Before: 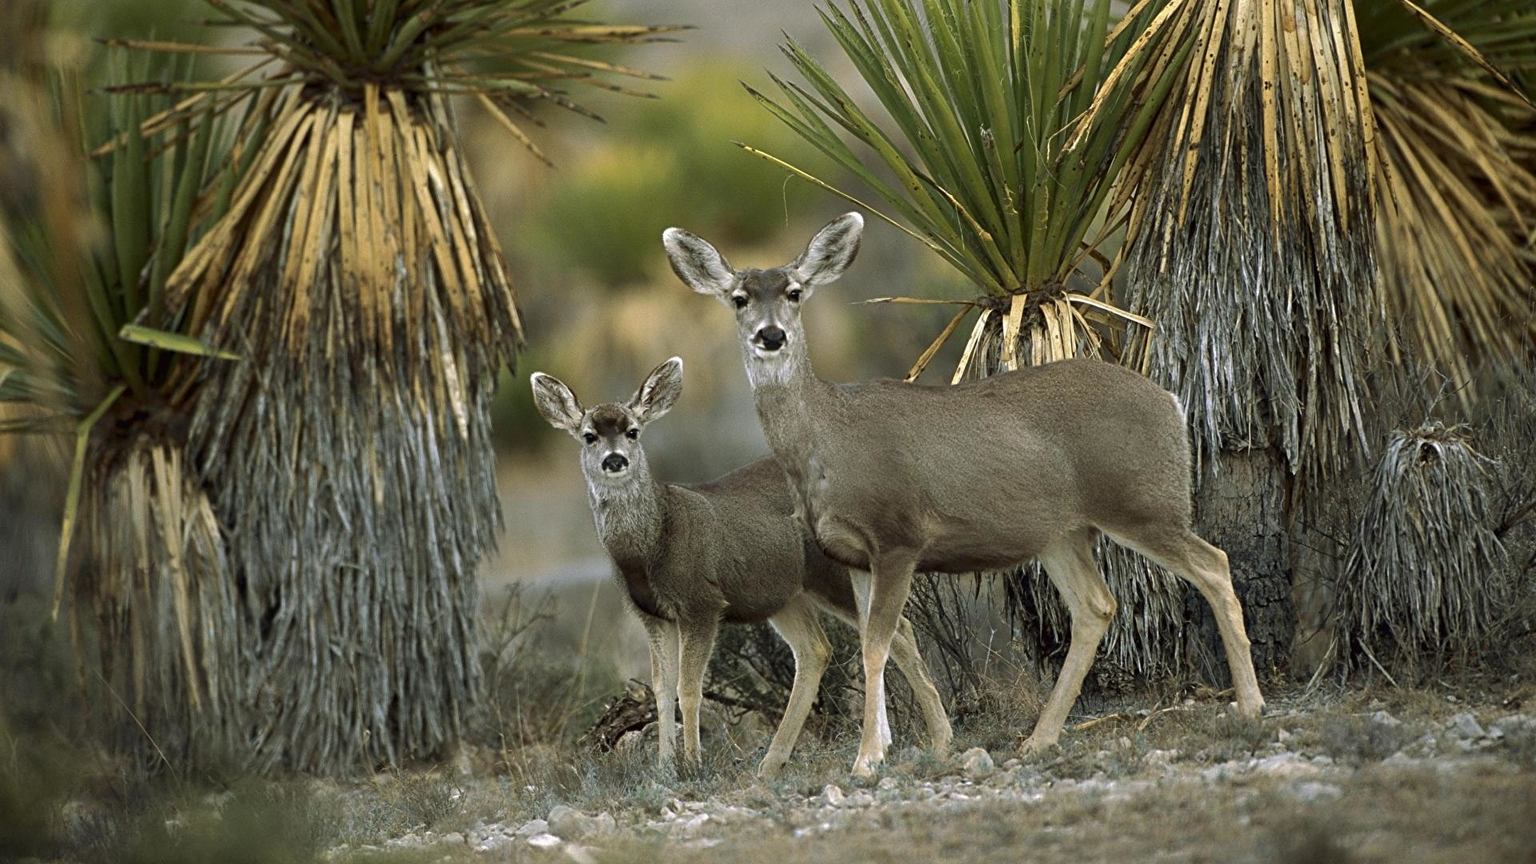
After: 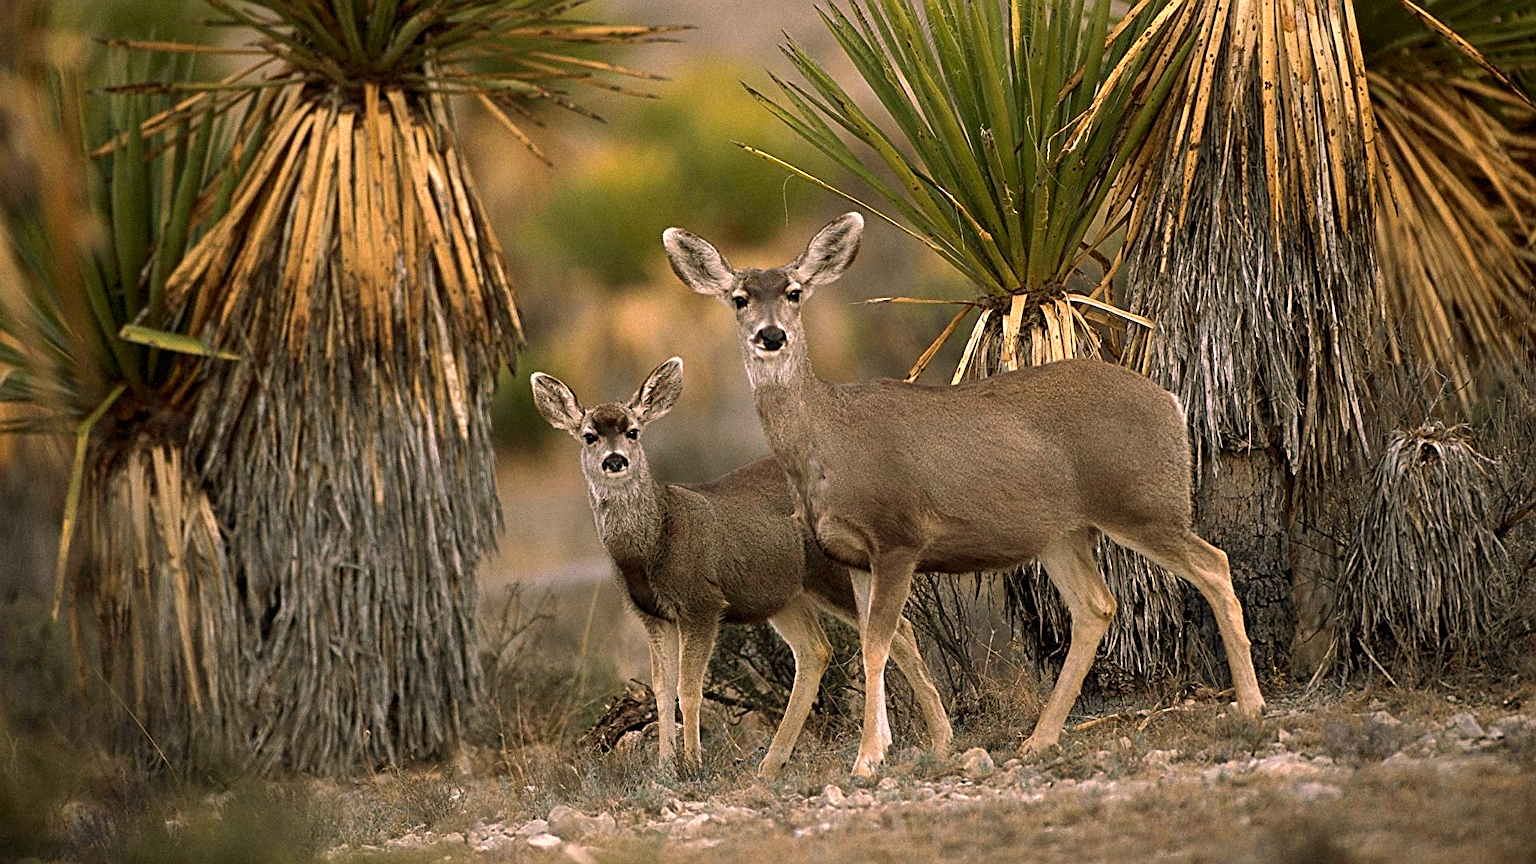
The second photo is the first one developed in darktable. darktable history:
sharpen: on, module defaults
shadows and highlights: shadows 0, highlights 40
white balance: red 1.045, blue 0.932
grain: mid-tones bias 0%
color correction: highlights a* 12.23, highlights b* 5.41
